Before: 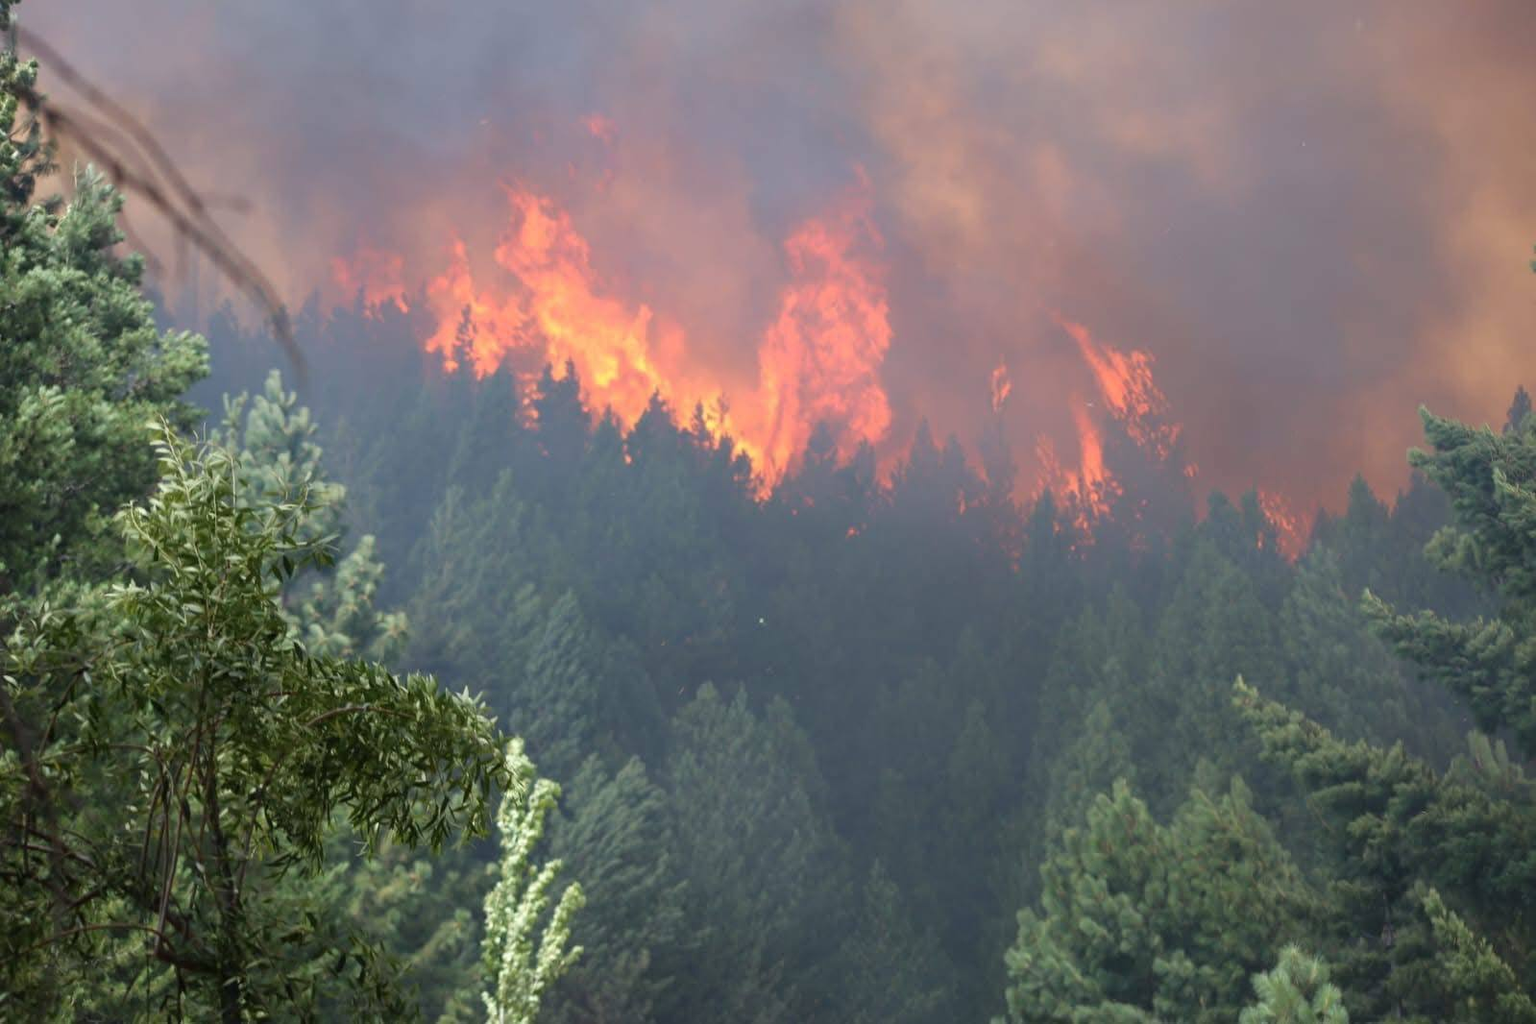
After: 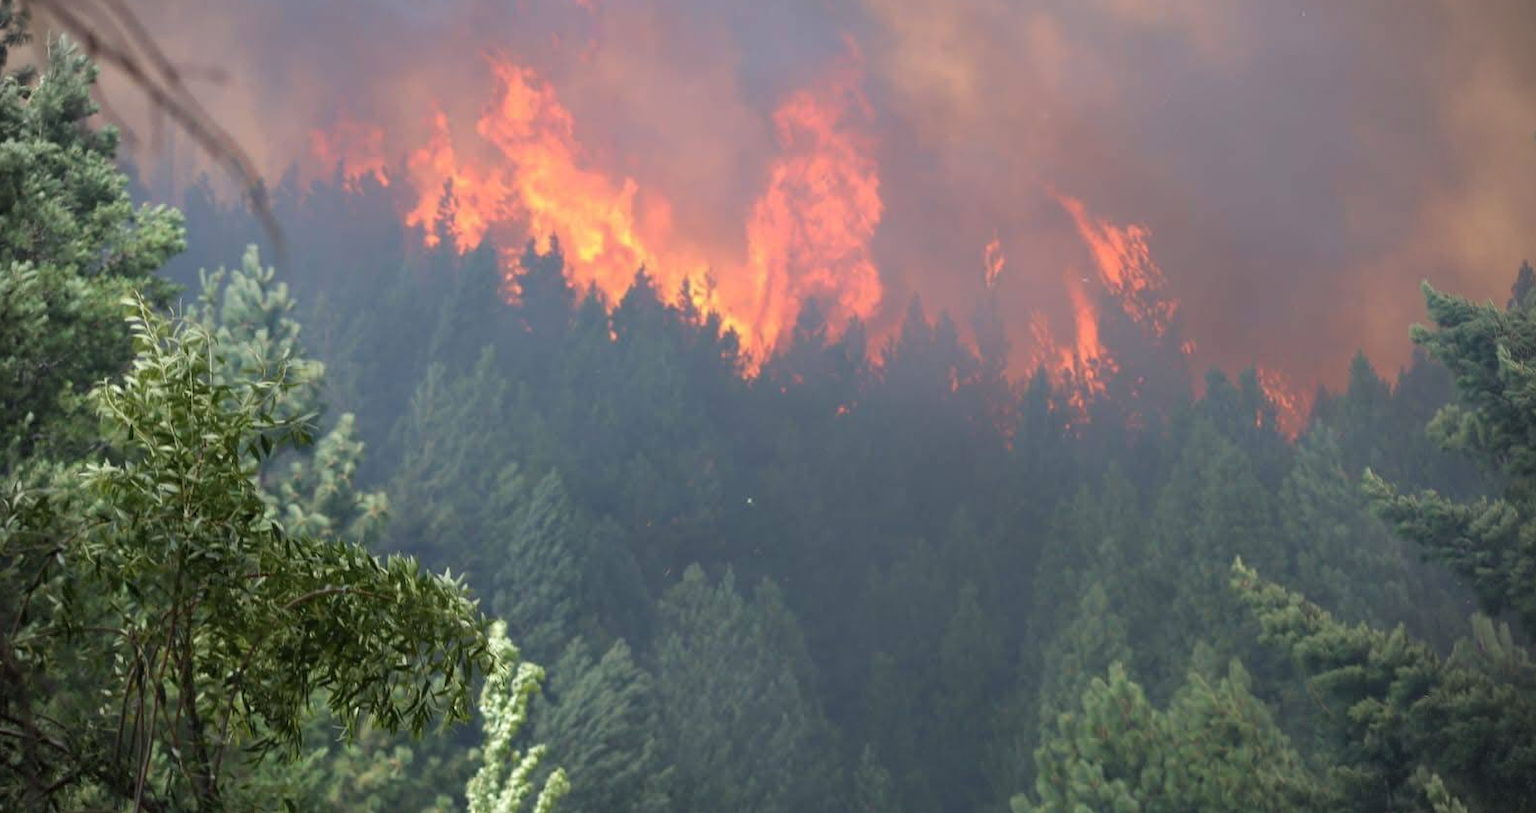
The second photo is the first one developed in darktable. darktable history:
vignetting: dithering 8-bit output, unbound false
crop and rotate: left 1.823%, top 12.803%, right 0.278%, bottom 9.424%
